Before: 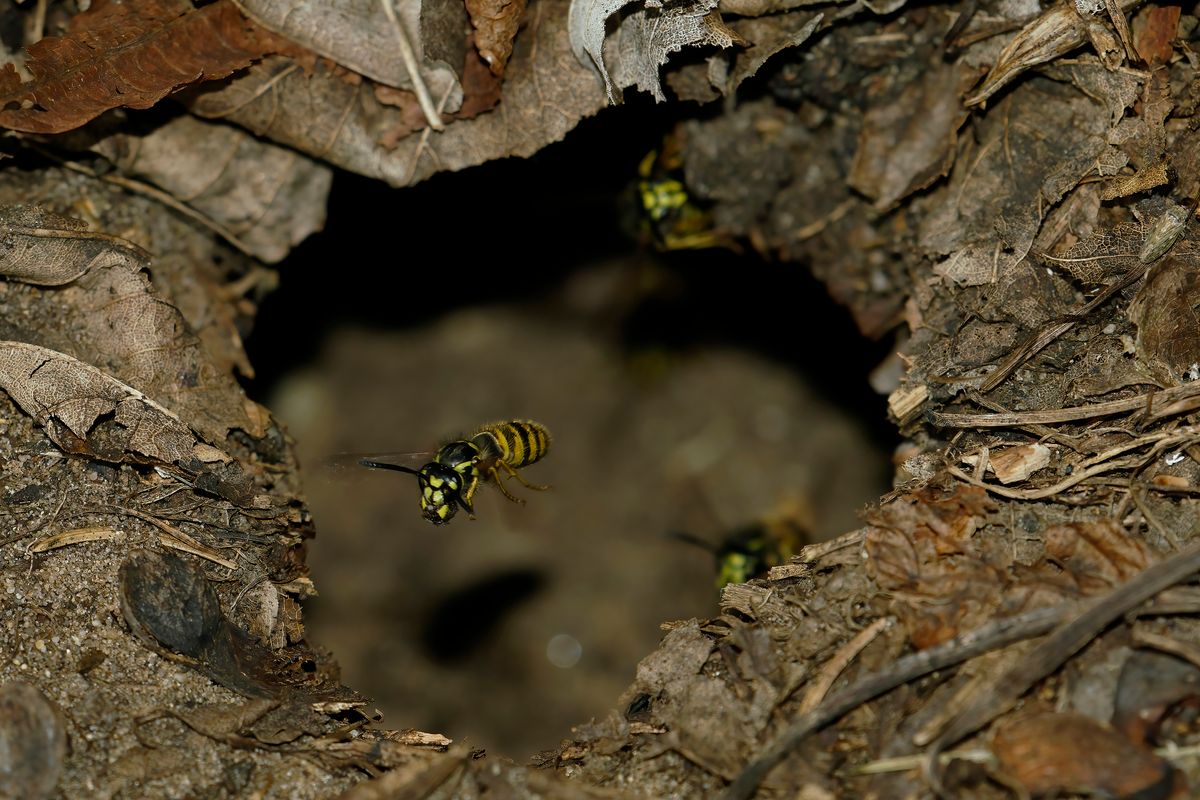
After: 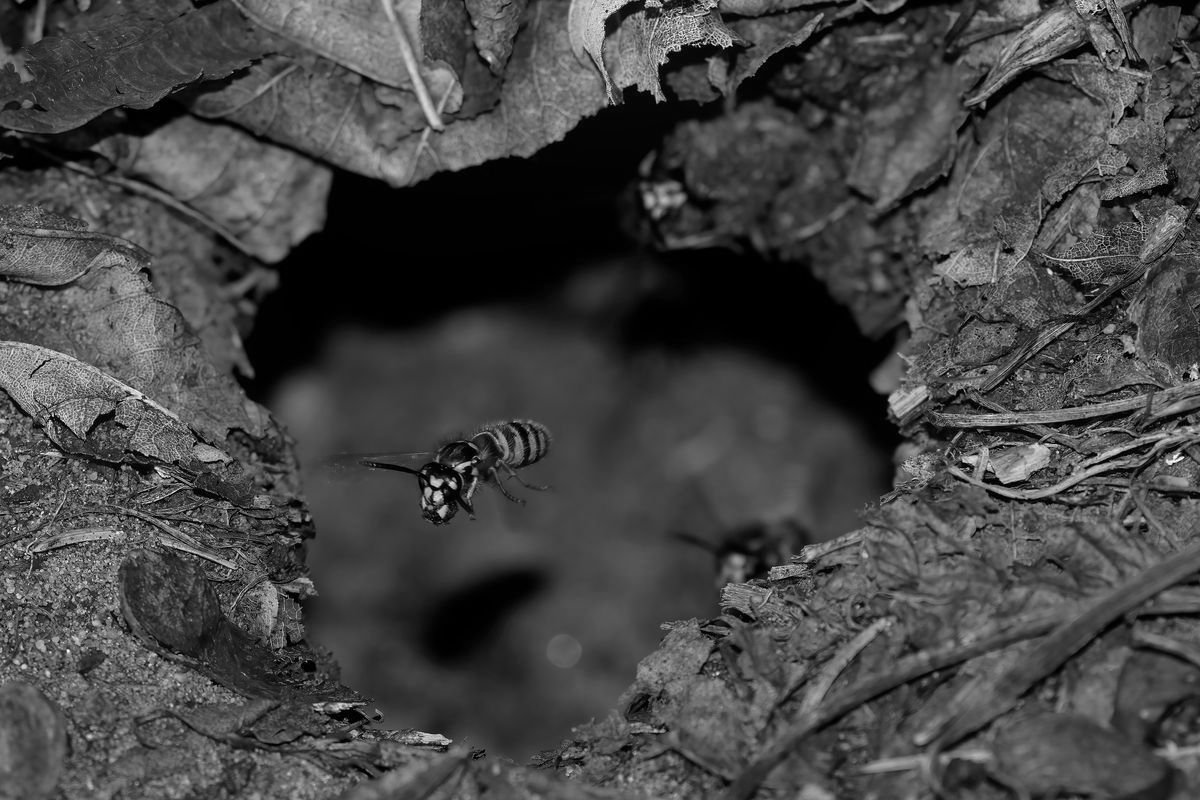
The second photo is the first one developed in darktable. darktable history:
color balance: mode lift, gamma, gain (sRGB)
bloom: on, module defaults
monochrome: on, module defaults
